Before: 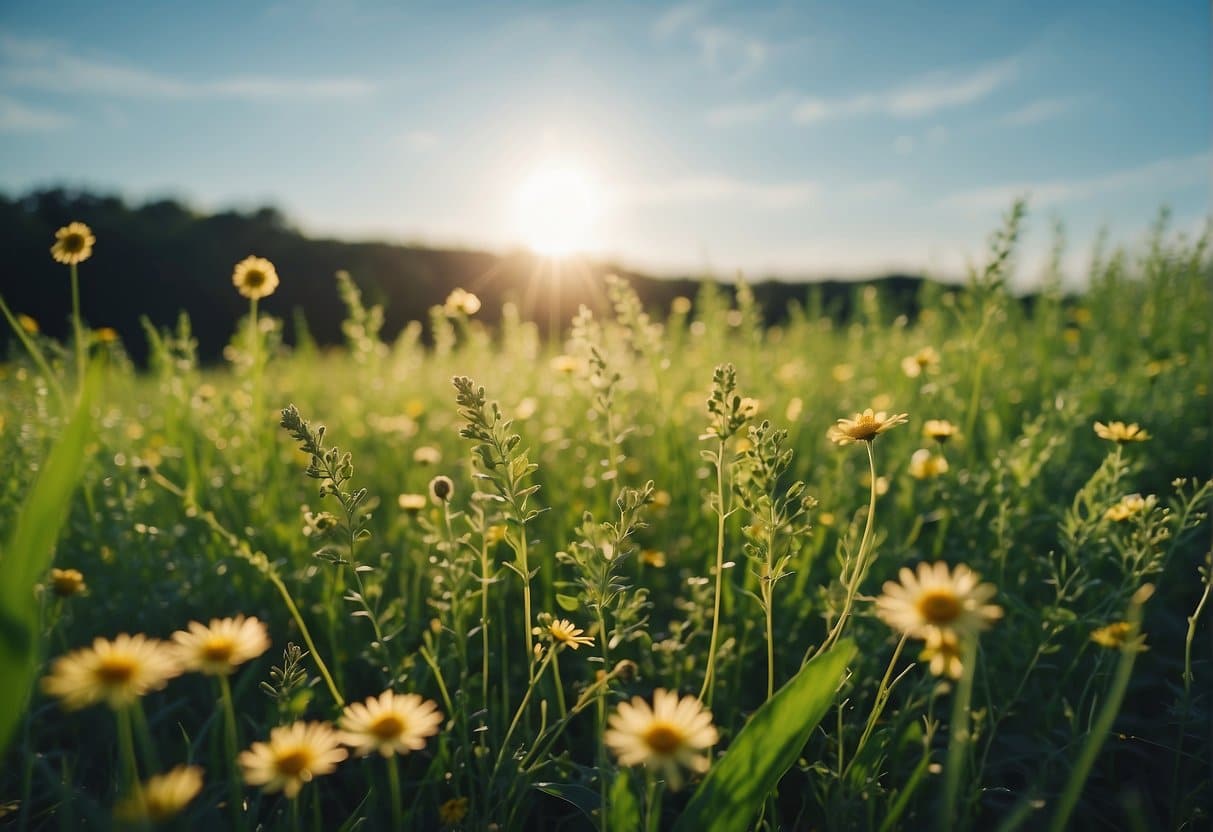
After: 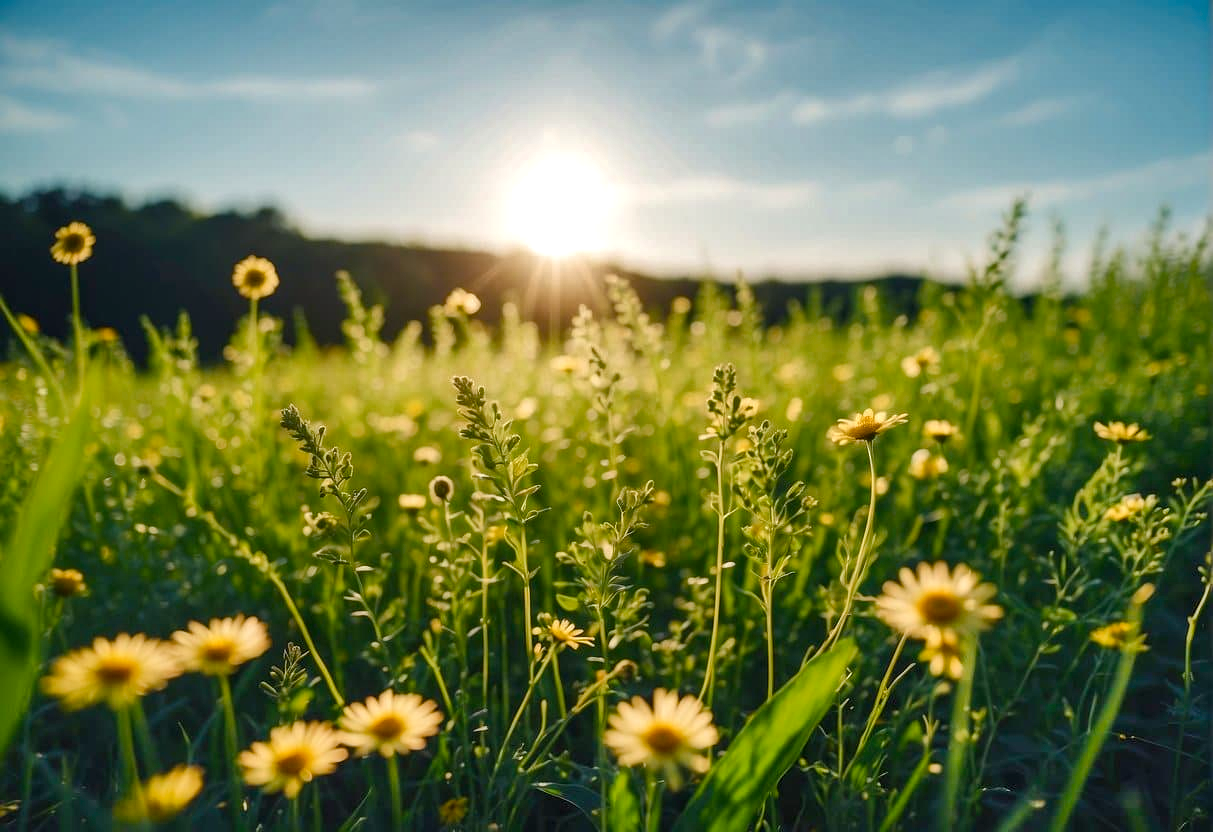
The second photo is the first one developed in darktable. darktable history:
color balance rgb: power › hue 74.61°, perceptual saturation grading › global saturation 20%, perceptual saturation grading › highlights -25.882%, perceptual saturation grading › shadows 24.335%, perceptual brilliance grading › global brilliance 2.931%, global vibrance 20%
local contrast: on, module defaults
shadows and highlights: soften with gaussian
